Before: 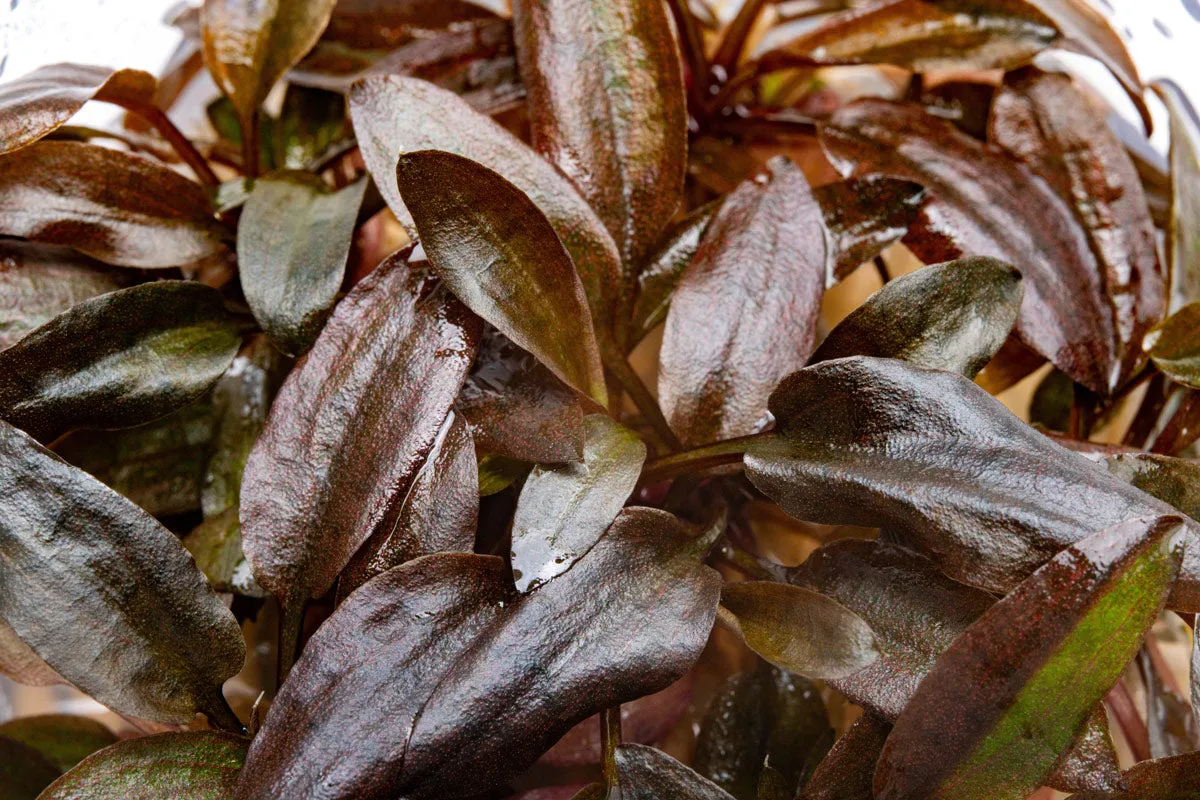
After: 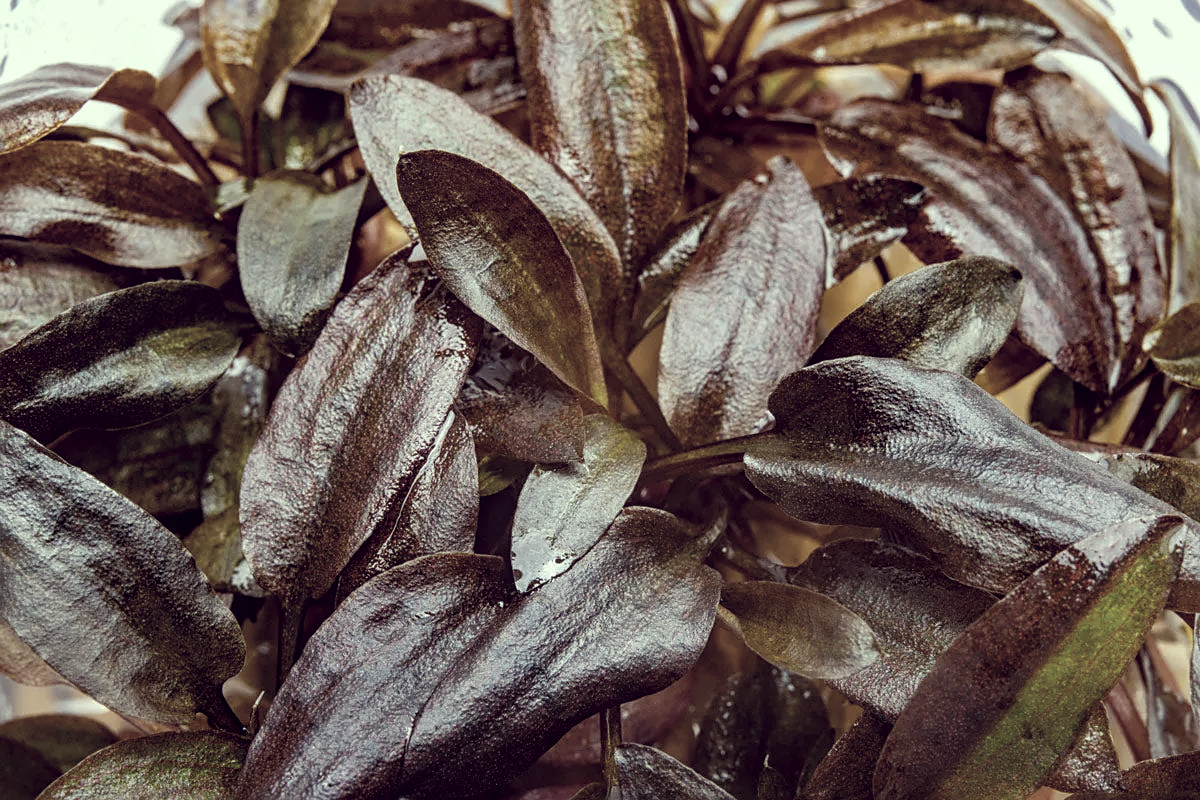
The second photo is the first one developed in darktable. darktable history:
color balance rgb: linear chroma grading › global chroma 15%, perceptual saturation grading › global saturation 30%
sharpen: radius 1.864, amount 0.398, threshold 1.271
color correction: highlights a* -20.17, highlights b* 20.27, shadows a* 20.03, shadows b* -20.46, saturation 0.43
local contrast: on, module defaults
